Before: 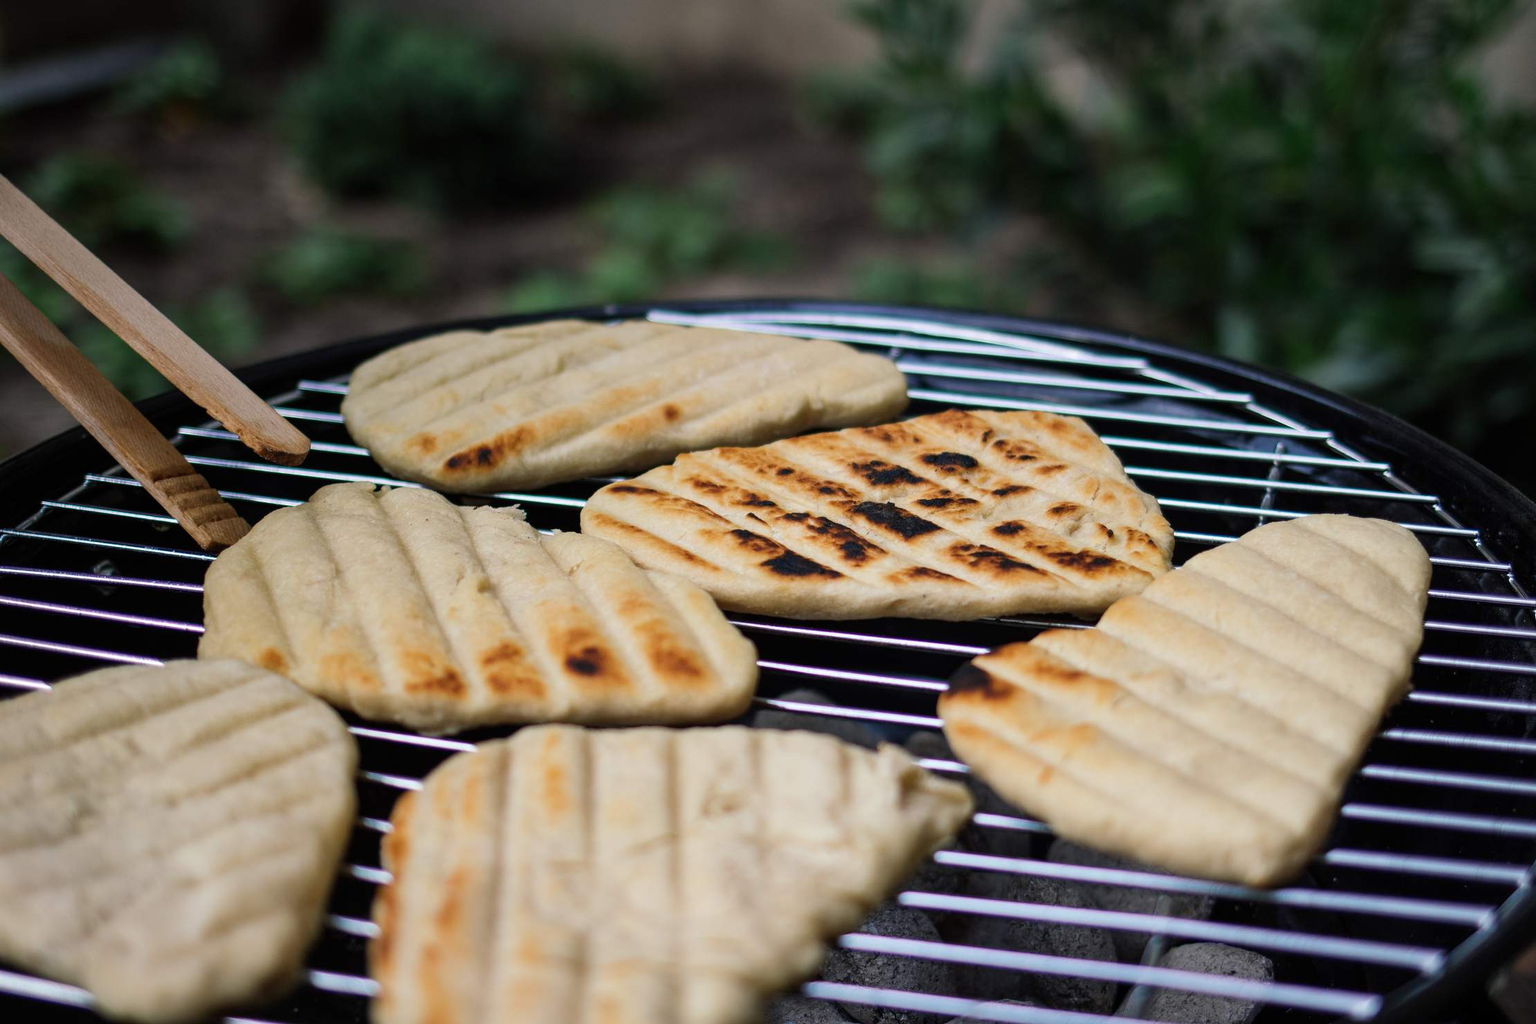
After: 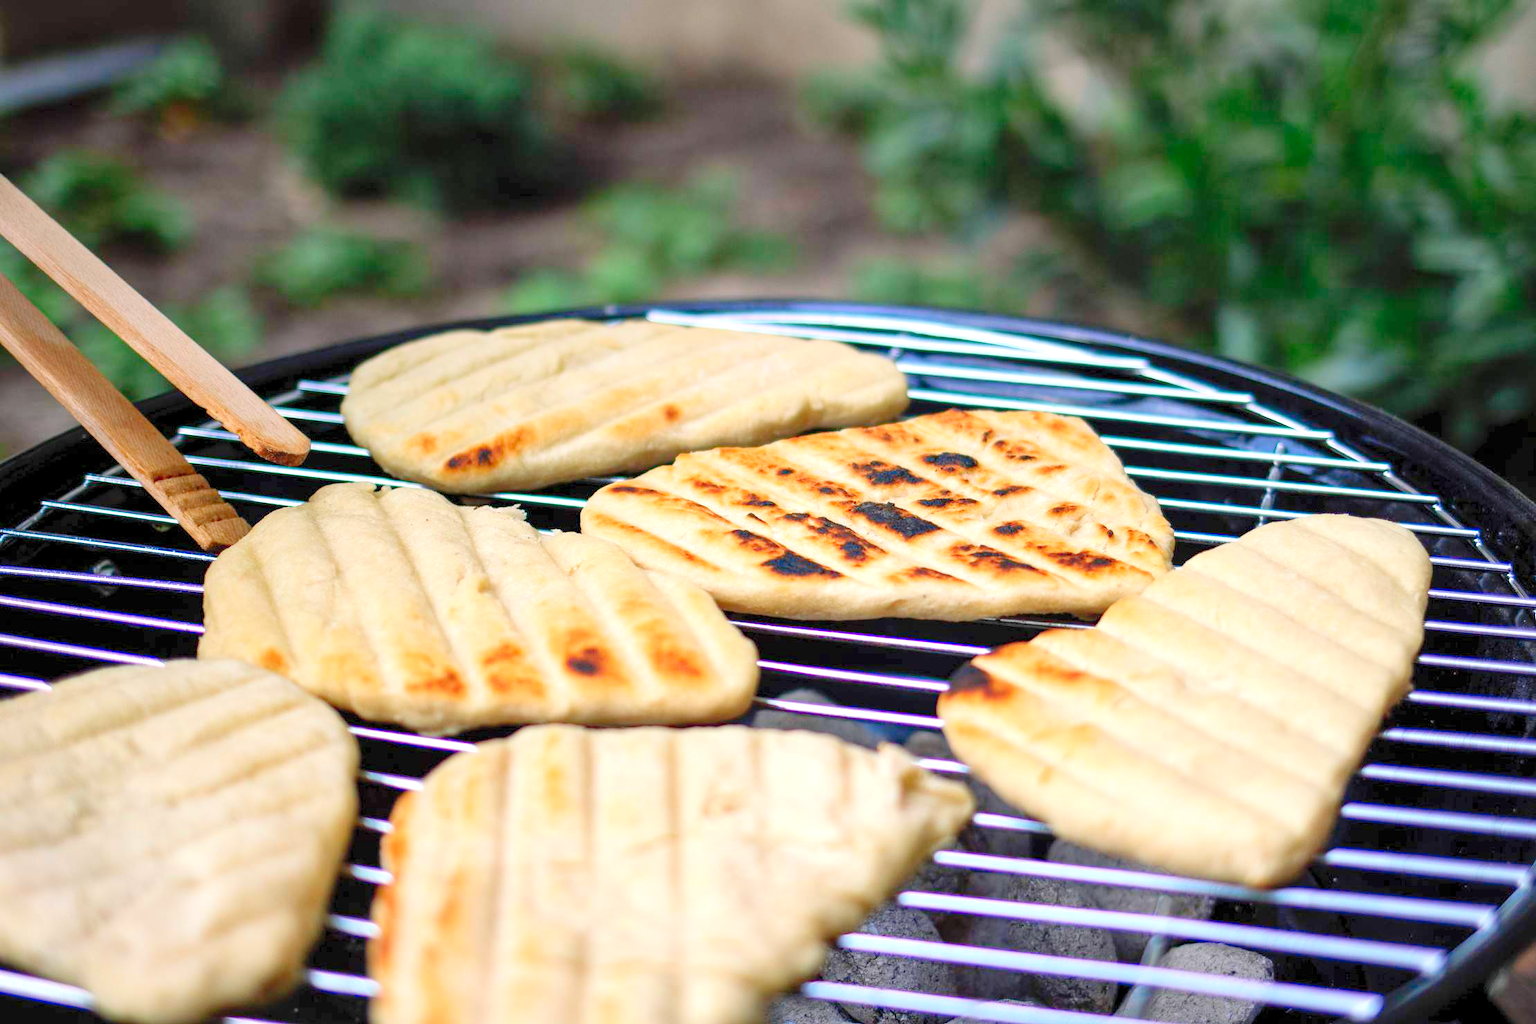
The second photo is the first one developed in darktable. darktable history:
levels: white 99.93%, levels [0.008, 0.318, 0.836]
